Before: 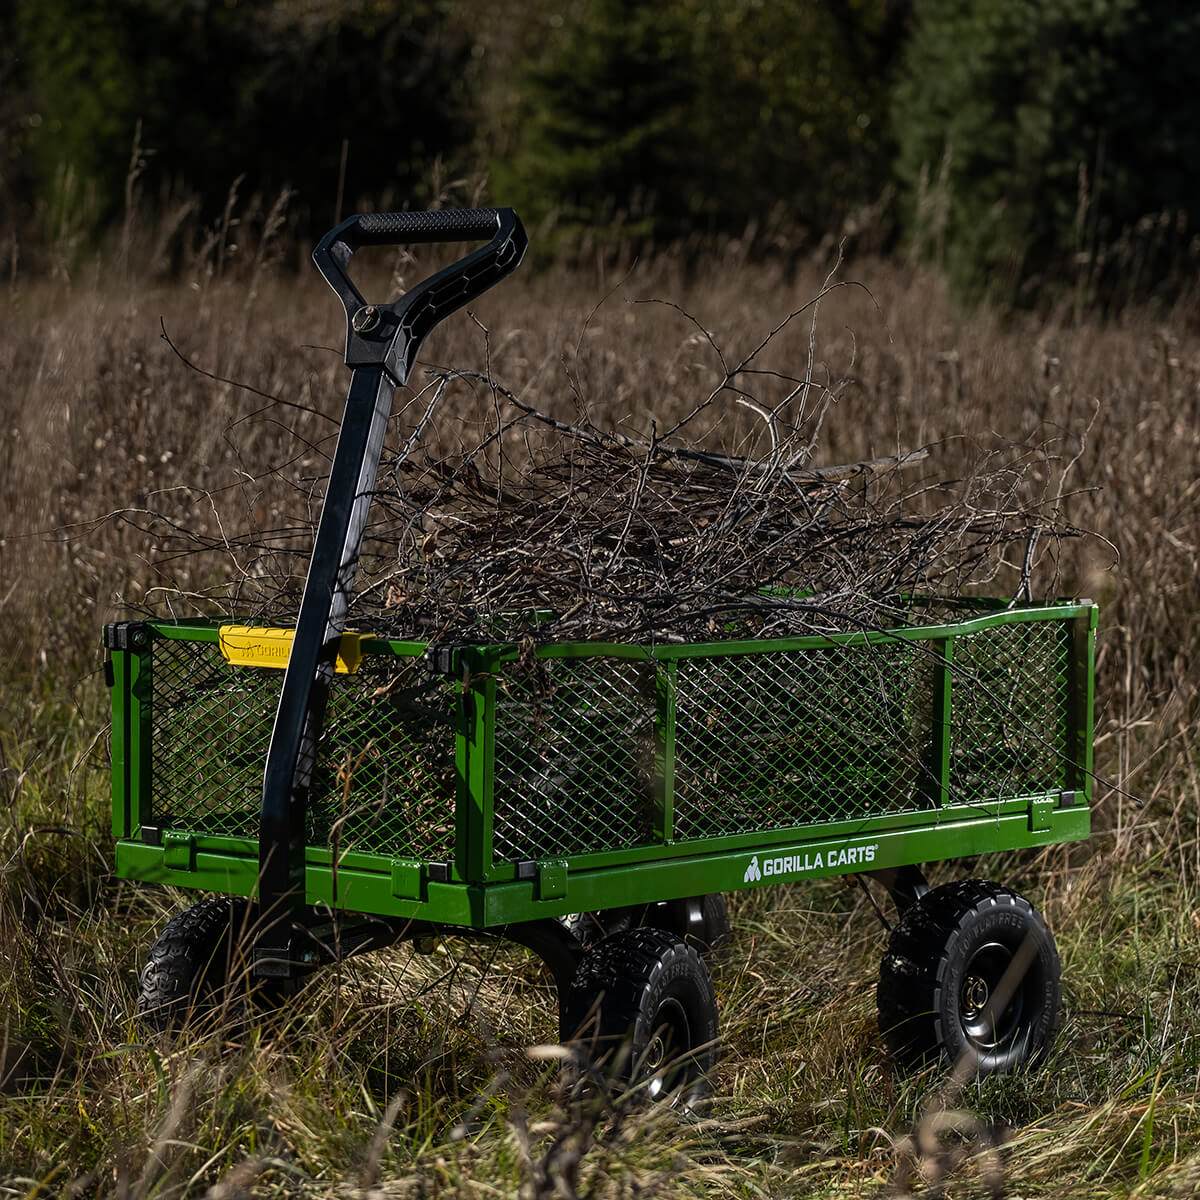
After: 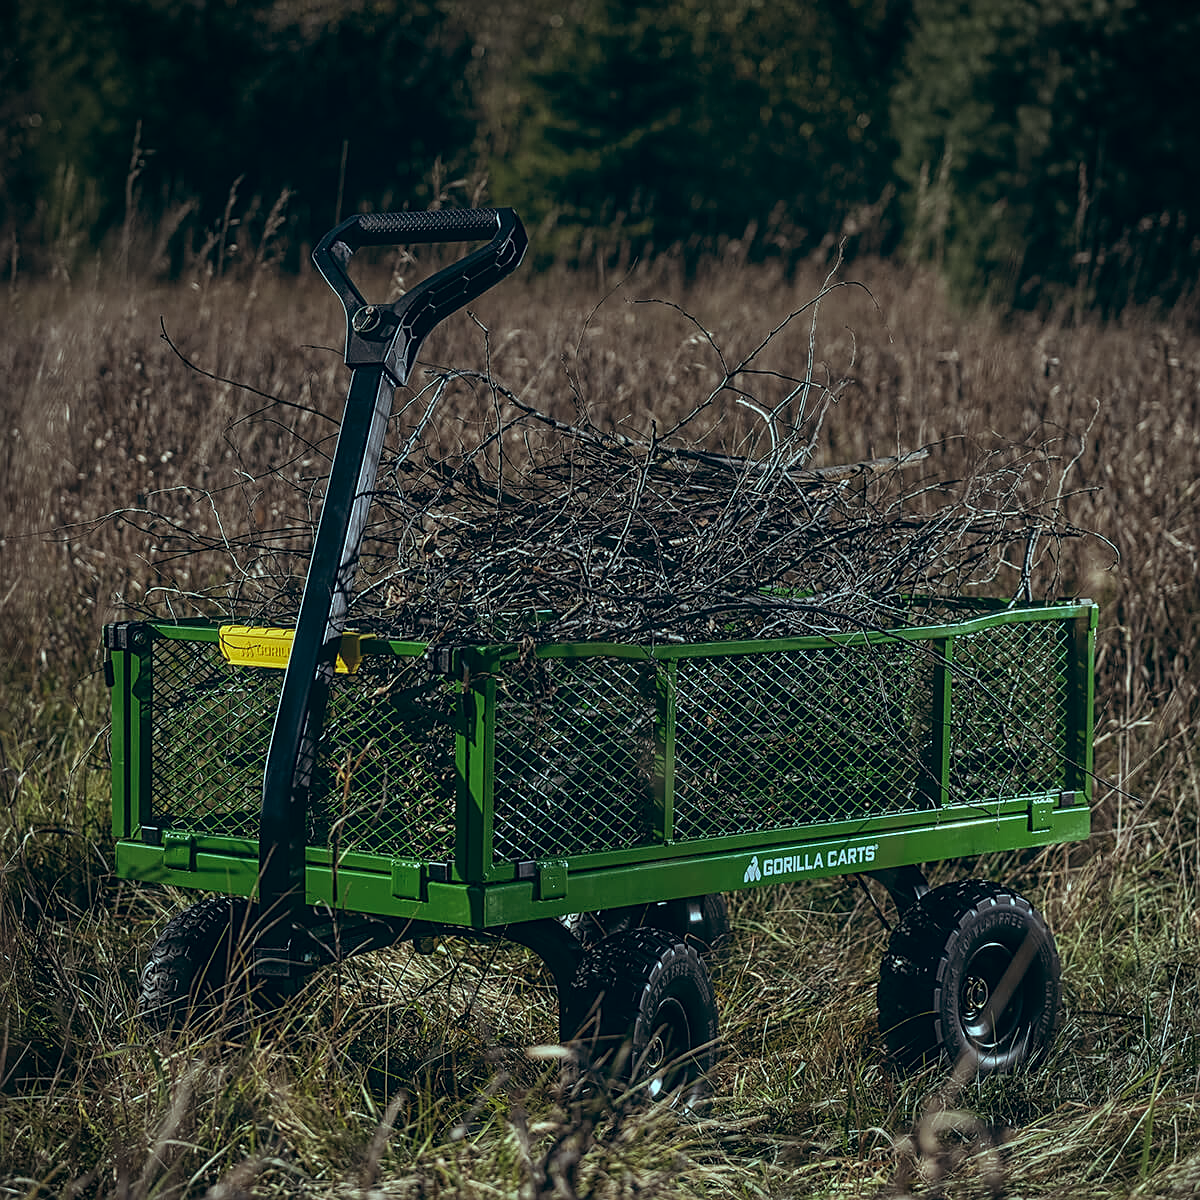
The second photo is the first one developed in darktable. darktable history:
color balance: lift [1.003, 0.993, 1.001, 1.007], gamma [1.018, 1.072, 0.959, 0.928], gain [0.974, 0.873, 1.031, 1.127]
sharpen: on, module defaults
color correction: highlights a* -6.69, highlights b* 0.49
local contrast: on, module defaults
vignetting: fall-off radius 93.87%
